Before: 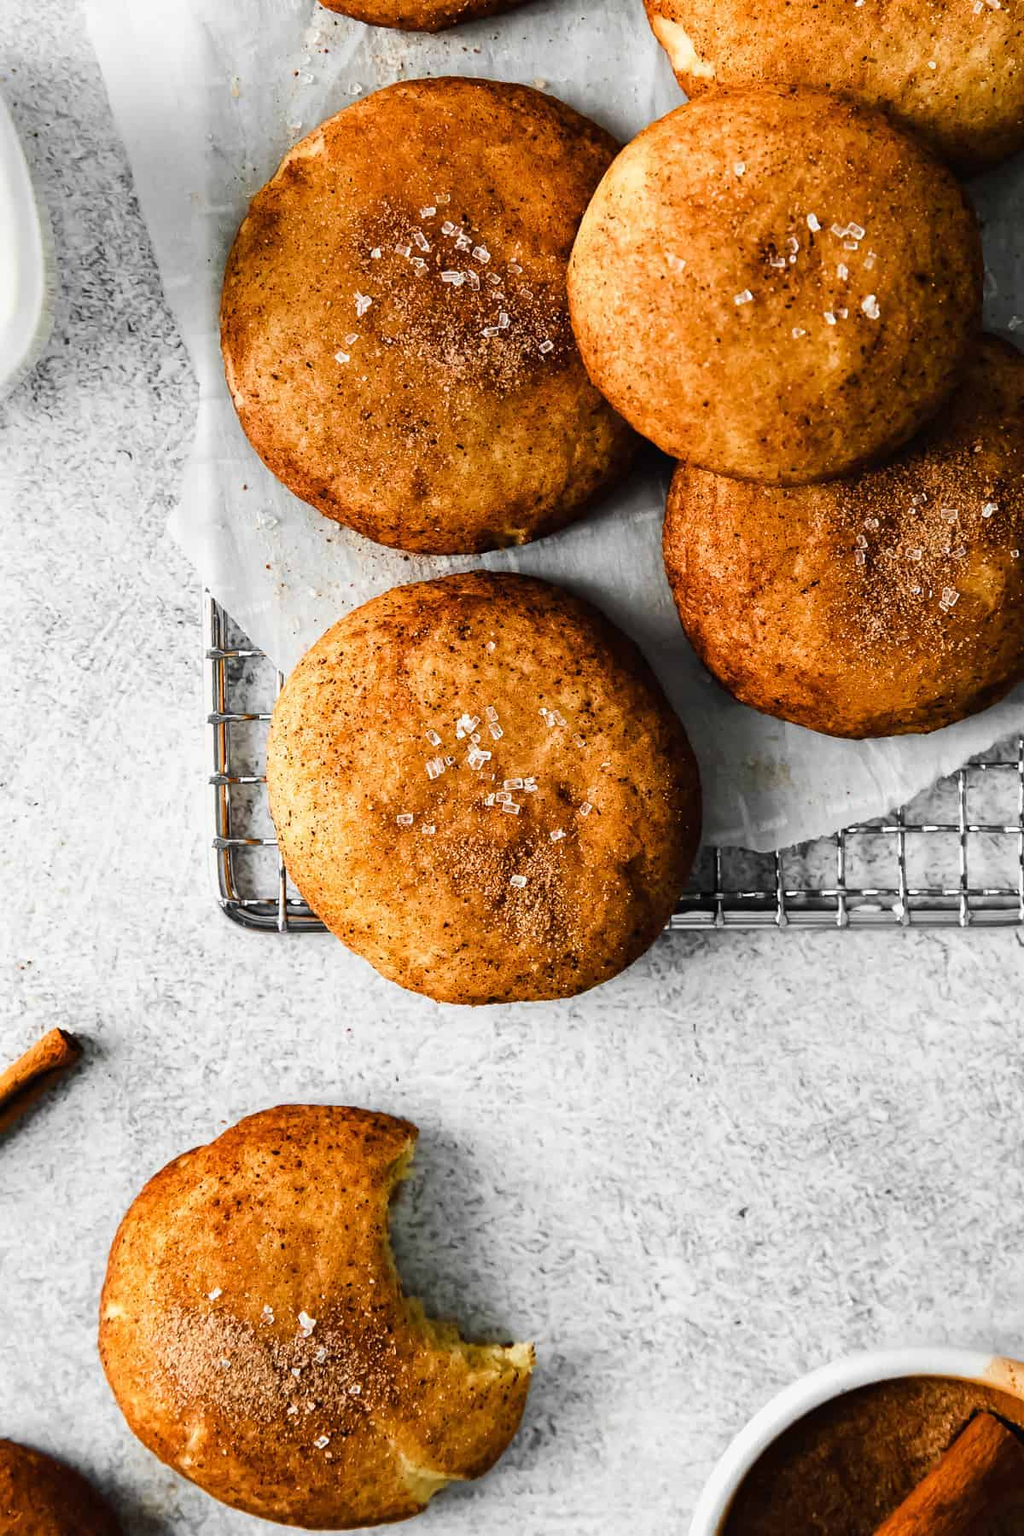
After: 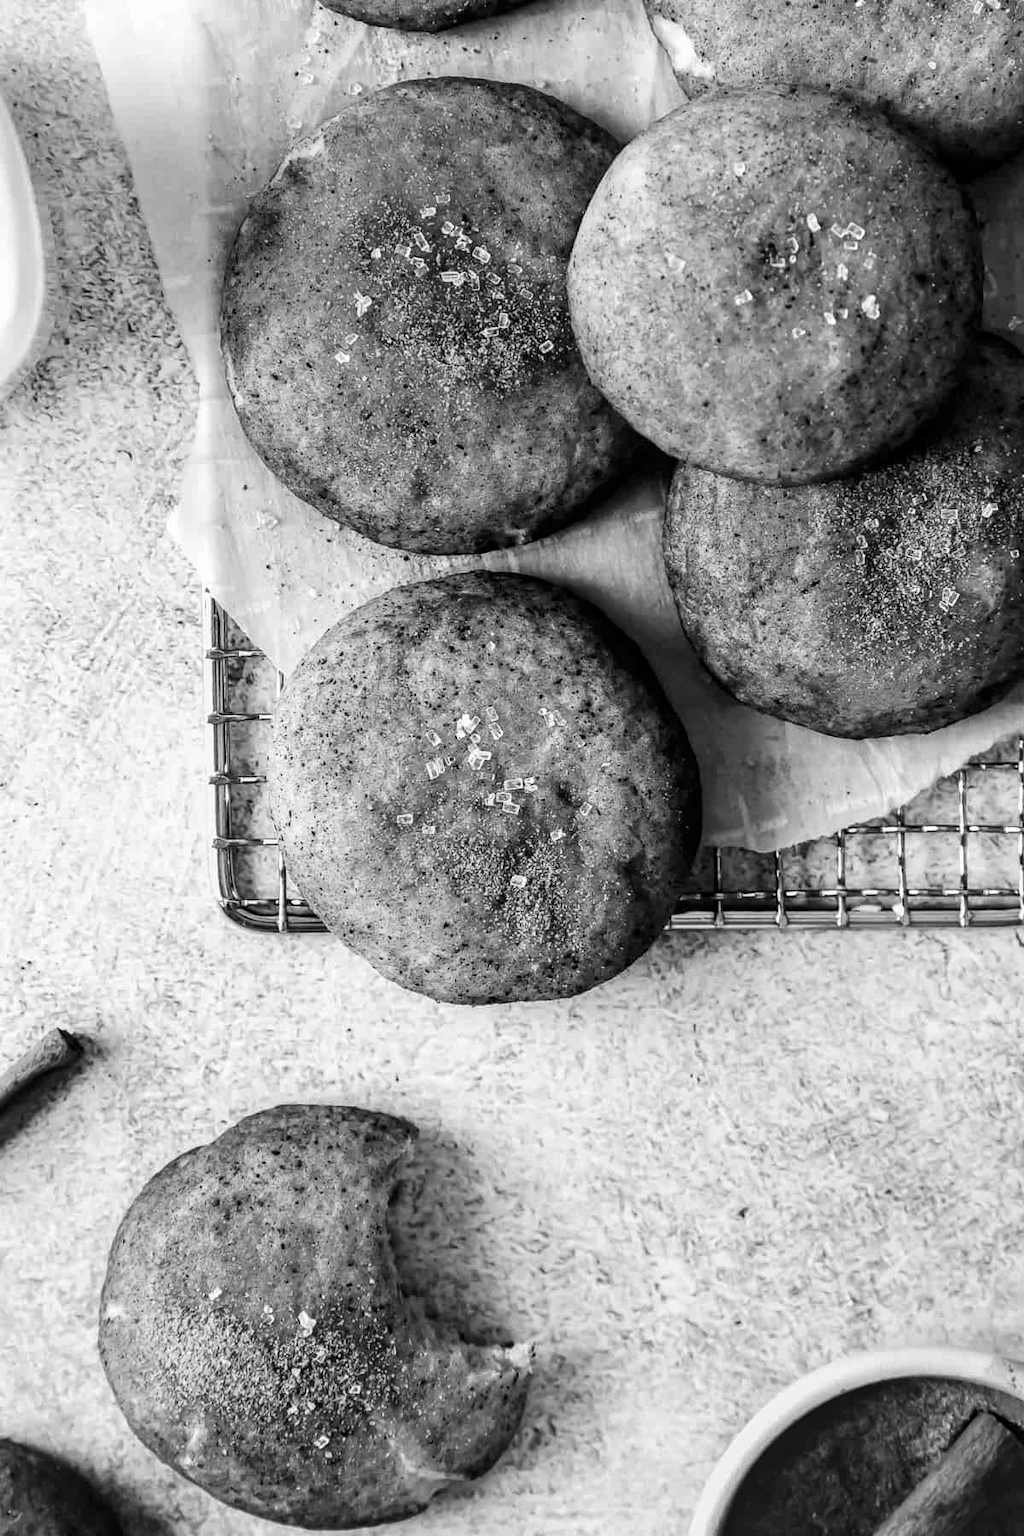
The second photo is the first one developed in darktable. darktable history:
local contrast: detail 130%
monochrome: a 16.01, b -2.65, highlights 0.52
velvia: on, module defaults
